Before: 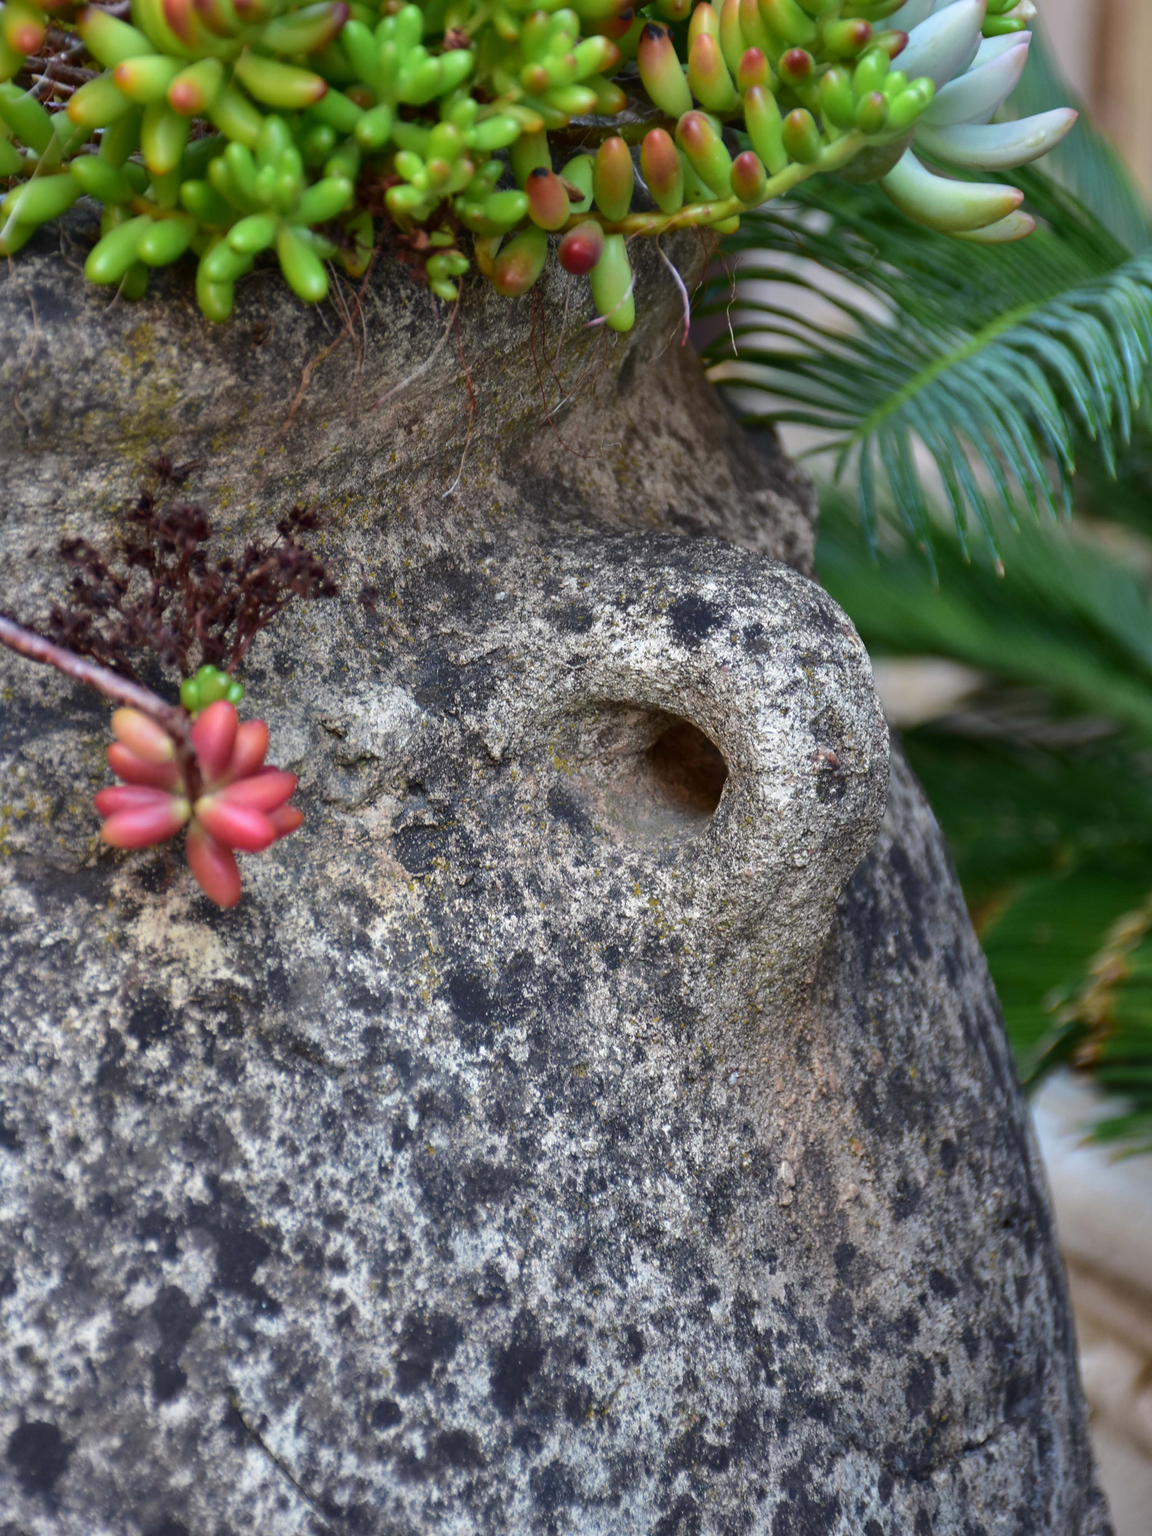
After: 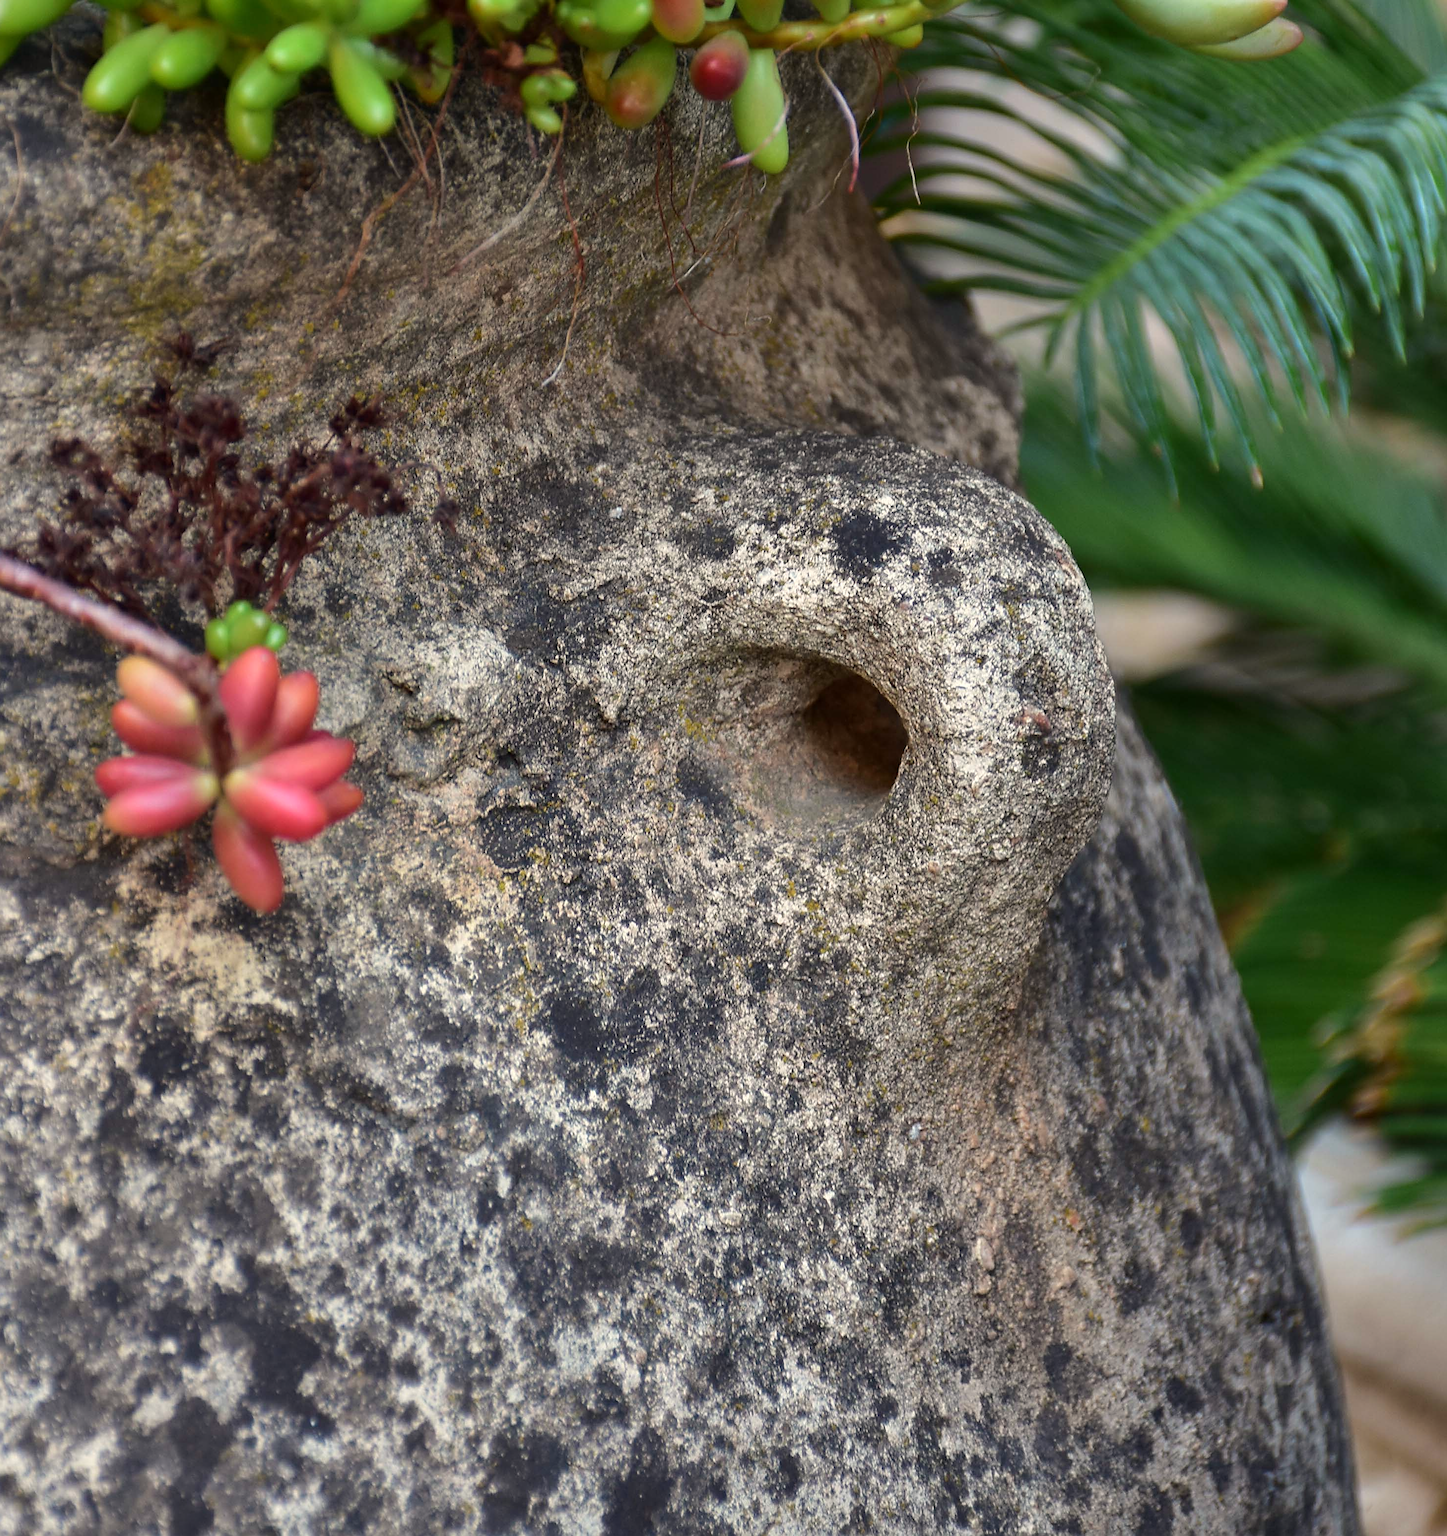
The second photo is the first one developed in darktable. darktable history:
white balance: red 1.045, blue 0.932
crop and rotate: left 1.814%, top 12.818%, right 0.25%, bottom 9.225%
sharpen: on, module defaults
